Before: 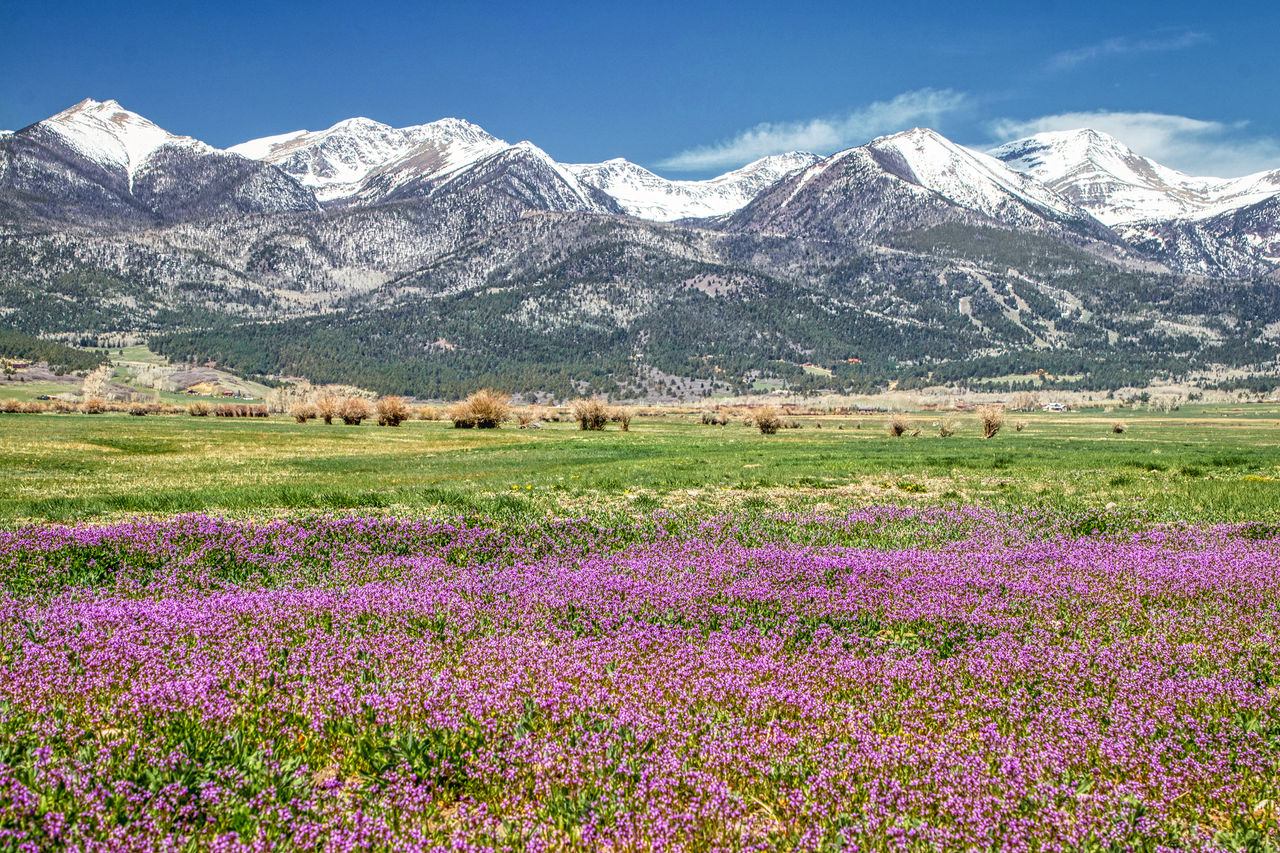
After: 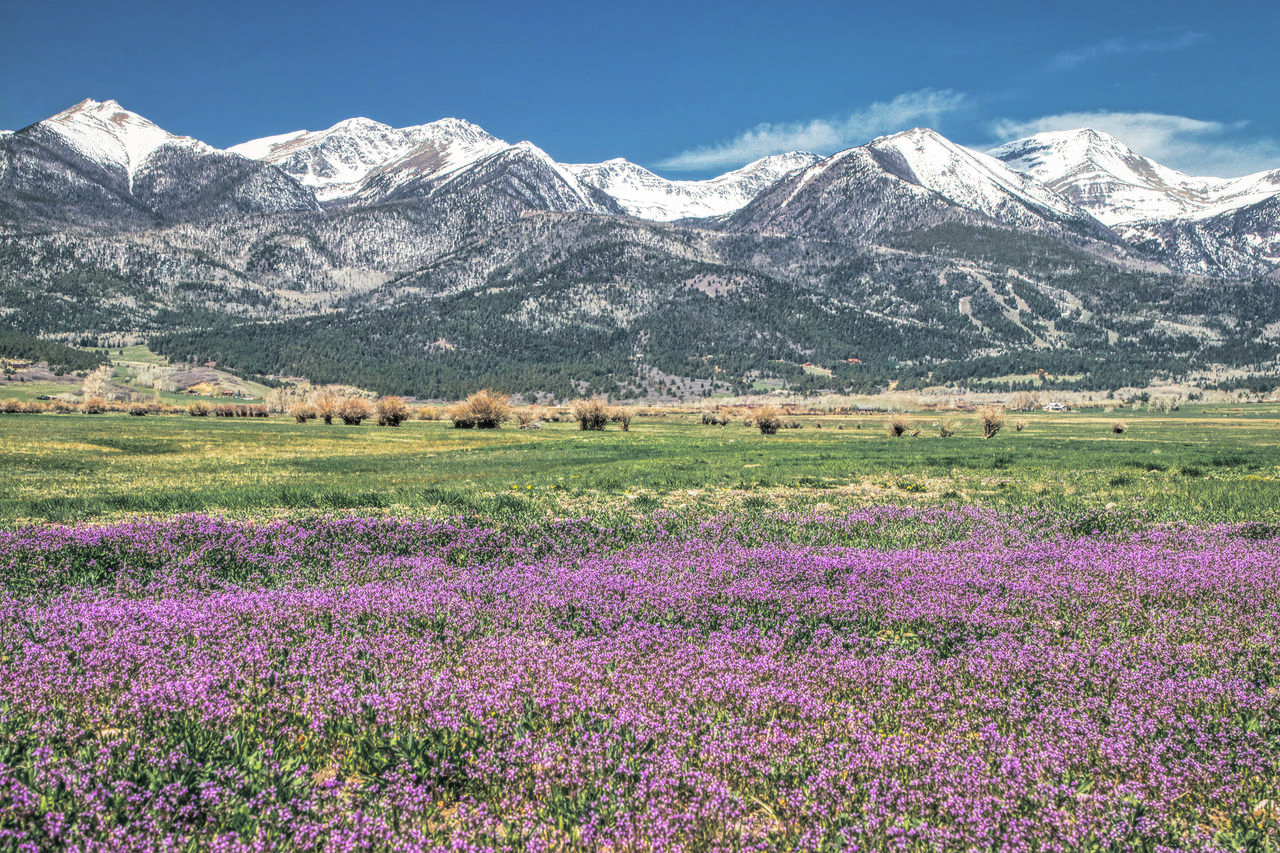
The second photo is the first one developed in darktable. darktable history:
haze removal: strength 0.29, distance 0.25, compatibility mode true, adaptive false
split-toning: shadows › hue 201.6°, shadows › saturation 0.16, highlights › hue 50.4°, highlights › saturation 0.2, balance -49.9
soften: size 10%, saturation 50%, brightness 0.2 EV, mix 10%
